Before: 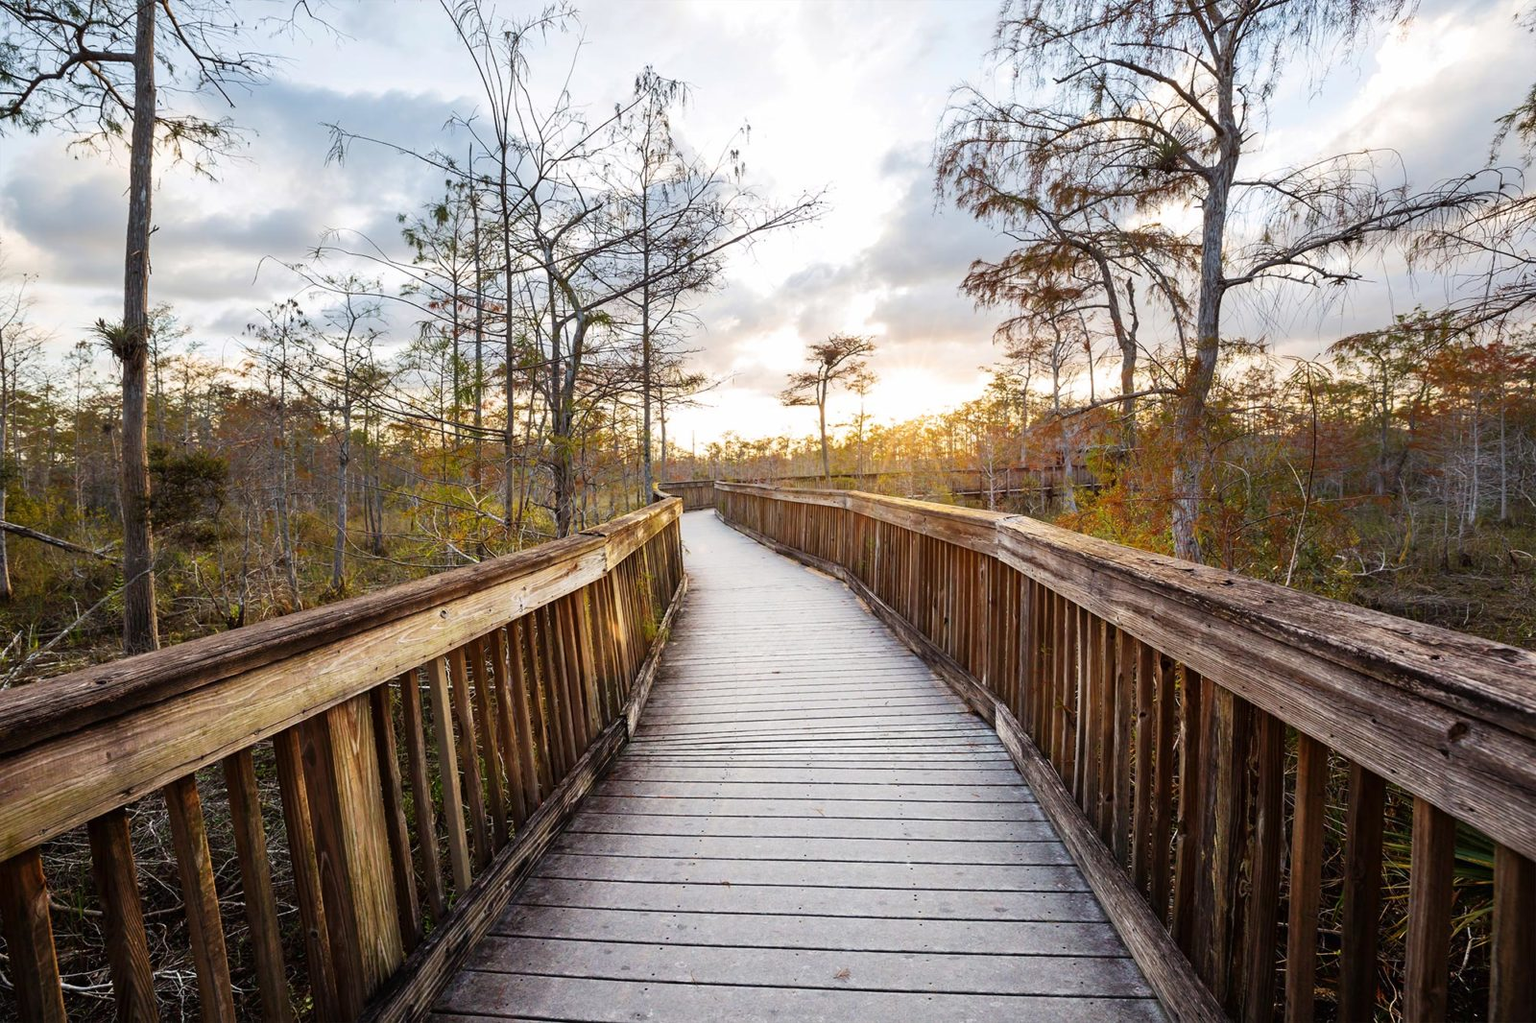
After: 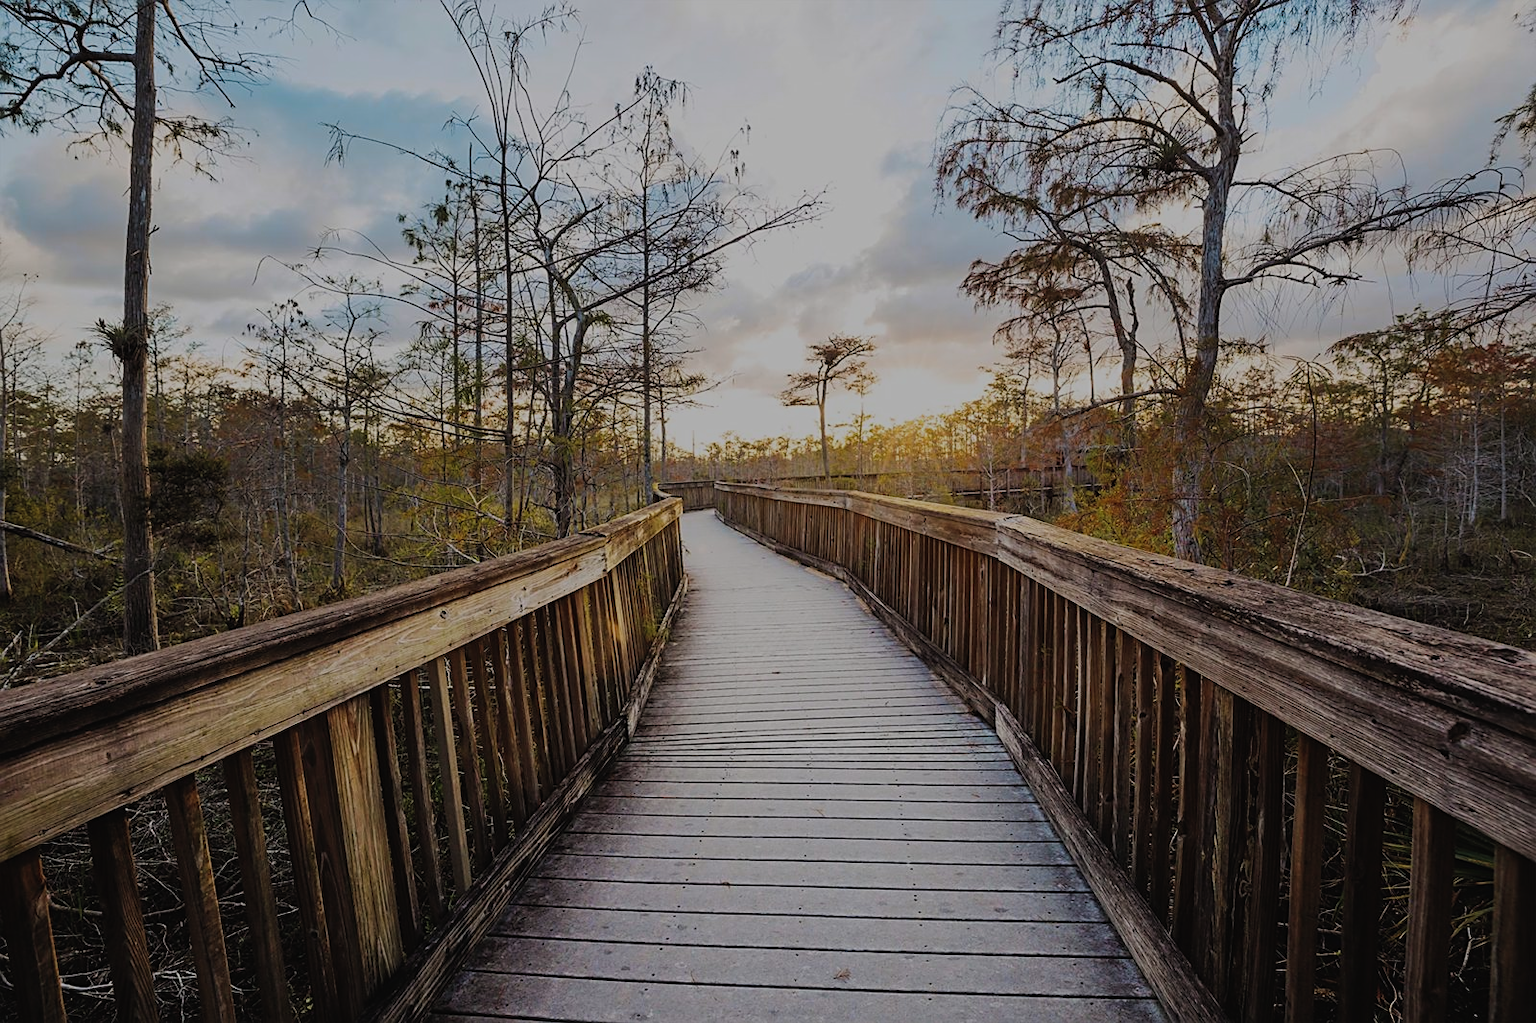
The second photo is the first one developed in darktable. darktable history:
color zones: curves: ch0 [(0.254, 0.492) (0.724, 0.62)]; ch1 [(0.25, 0.528) (0.719, 0.796)]; ch2 [(0, 0.472) (0.25, 0.5) (0.73, 0.184)]
sharpen: on, module defaults
exposure: black level correction -0.016, exposure -1.018 EV, compensate highlight preservation false
filmic rgb: black relative exposure -7.65 EV, white relative exposure 4.56 EV, hardness 3.61
